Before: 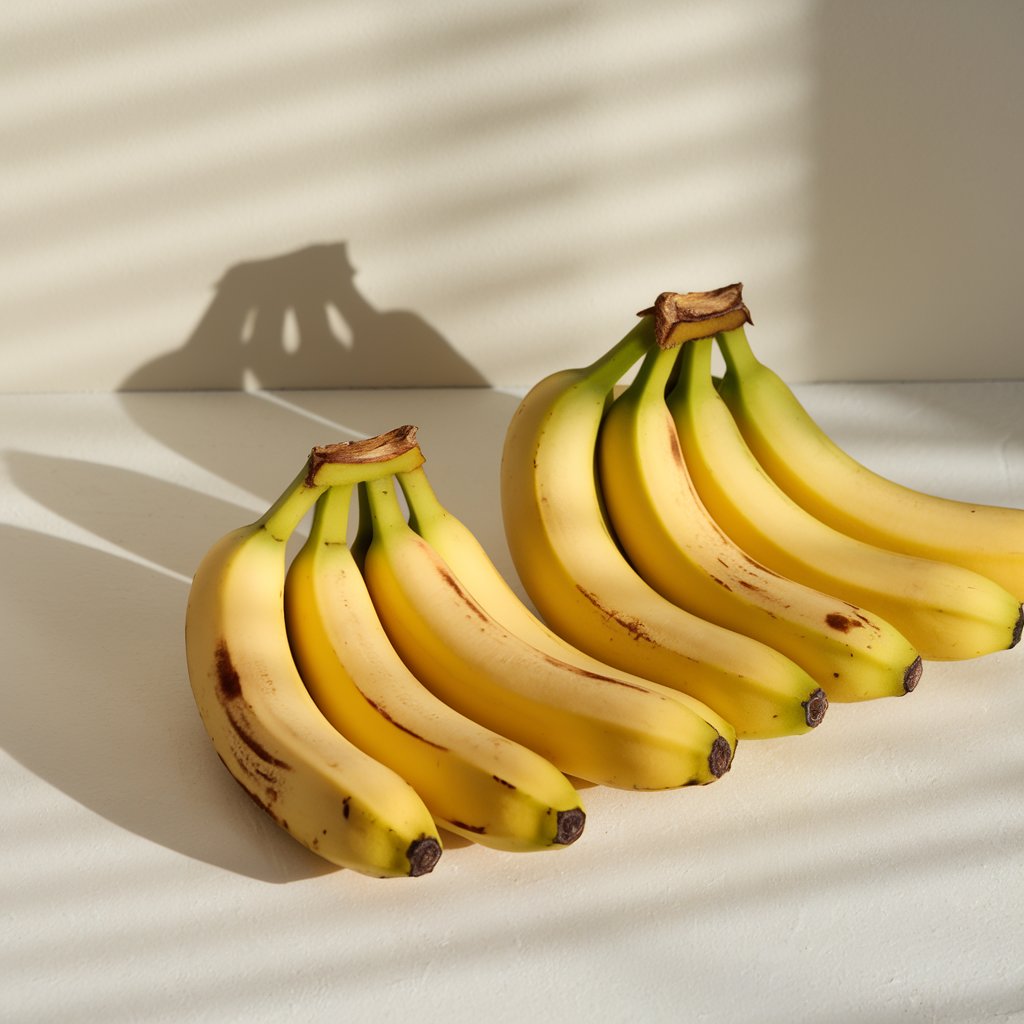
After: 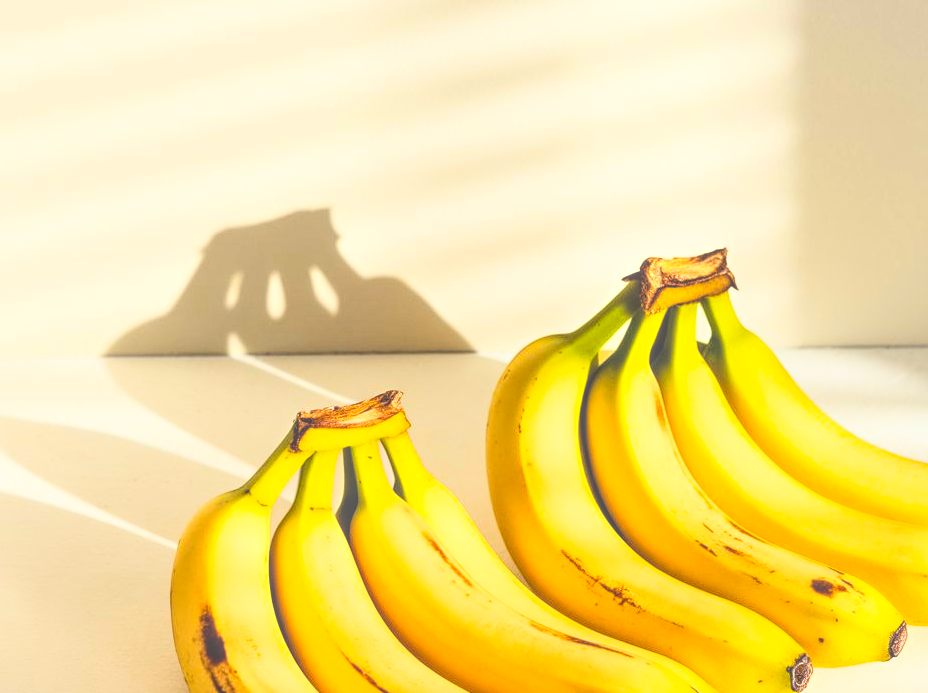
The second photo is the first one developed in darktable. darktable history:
white balance: red 0.986, blue 1.01
color balance rgb: perceptual saturation grading › global saturation 20%, global vibrance 20%
crop: left 1.509%, top 3.452%, right 7.696%, bottom 28.452%
local contrast: highlights 73%, shadows 15%, midtone range 0.197
rgb curve: curves: ch0 [(0, 0) (0.21, 0.15) (0.24, 0.21) (0.5, 0.75) (0.75, 0.96) (0.89, 0.99) (1, 1)]; ch1 [(0, 0.02) (0.21, 0.13) (0.25, 0.2) (0.5, 0.67) (0.75, 0.9) (0.89, 0.97) (1, 1)]; ch2 [(0, 0.02) (0.21, 0.13) (0.25, 0.2) (0.5, 0.67) (0.75, 0.9) (0.89, 0.97) (1, 1)], compensate middle gray true
